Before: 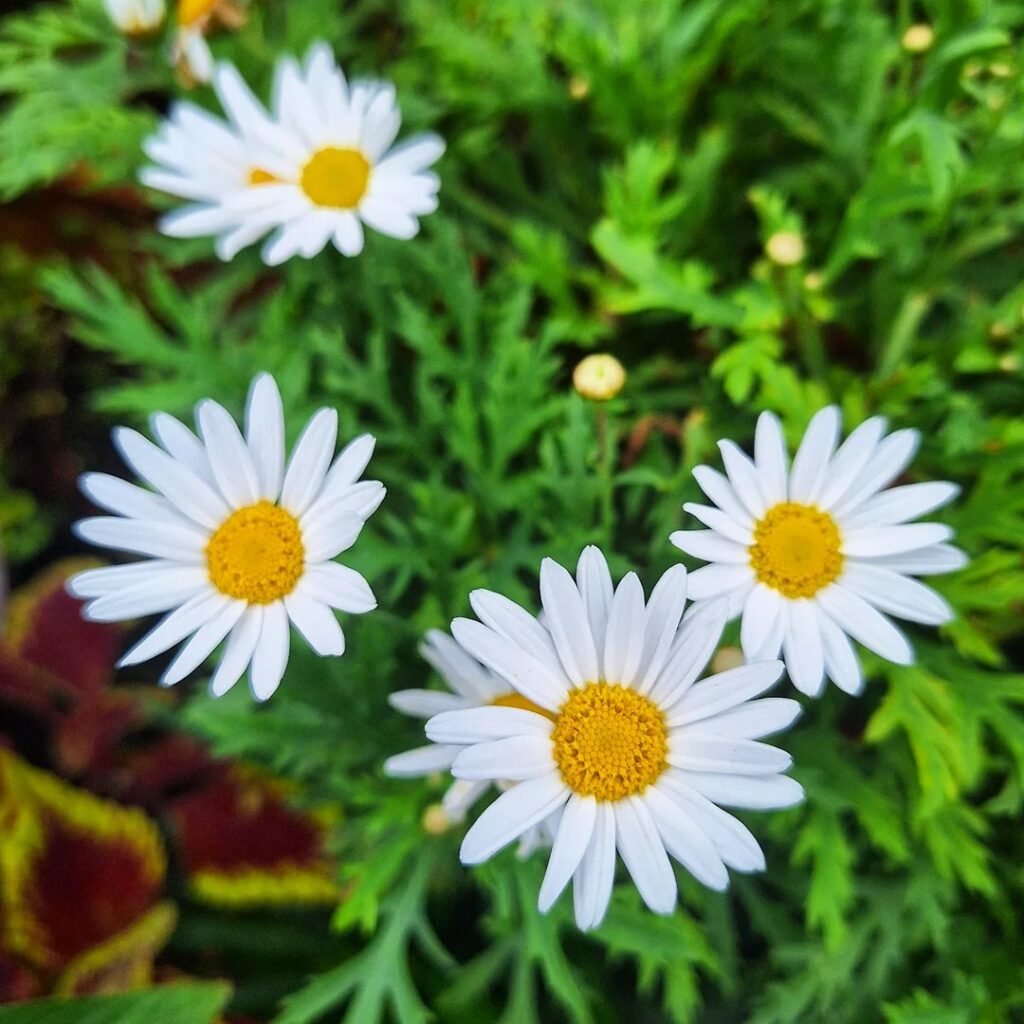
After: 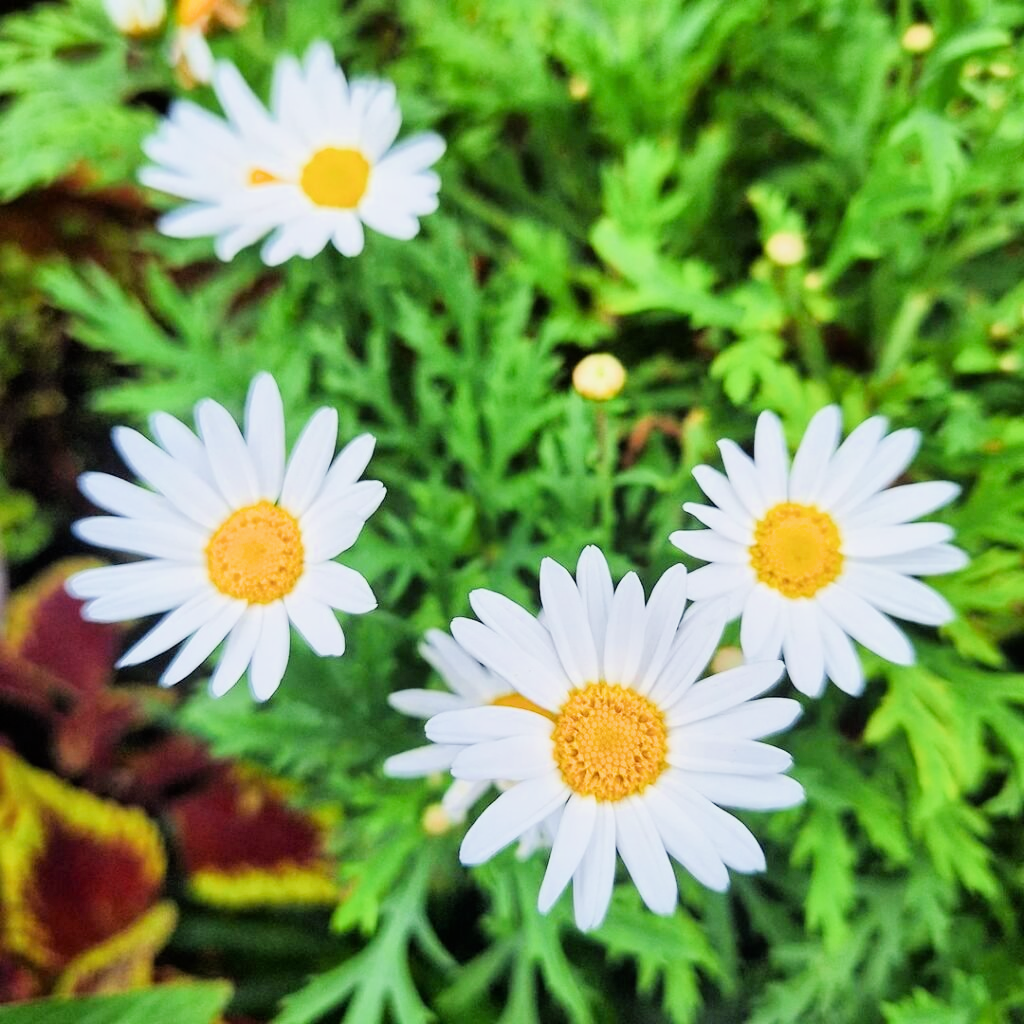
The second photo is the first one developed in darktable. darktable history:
filmic rgb: black relative exposure -7.65 EV, white relative exposure 4.56 EV, hardness 3.61, contrast 1.05
shadows and highlights: shadows 29.61, highlights -30.47, low approximation 0.01, soften with gaussian
exposure: black level correction 0, exposure 1.2 EV, compensate exposure bias true, compensate highlight preservation false
